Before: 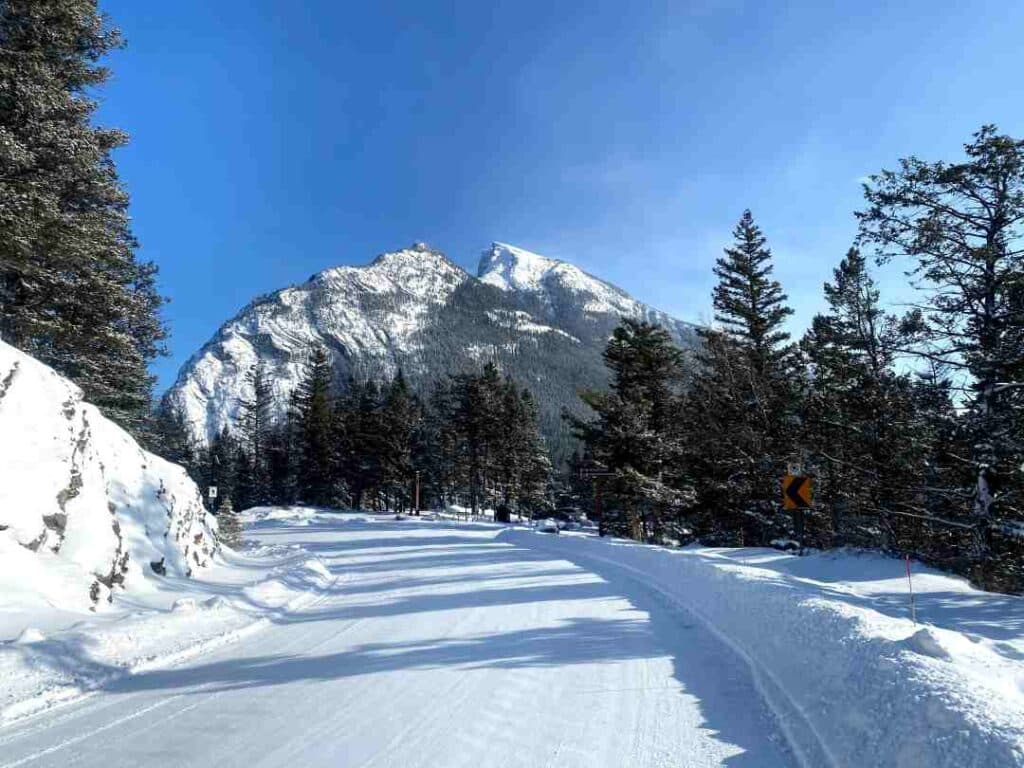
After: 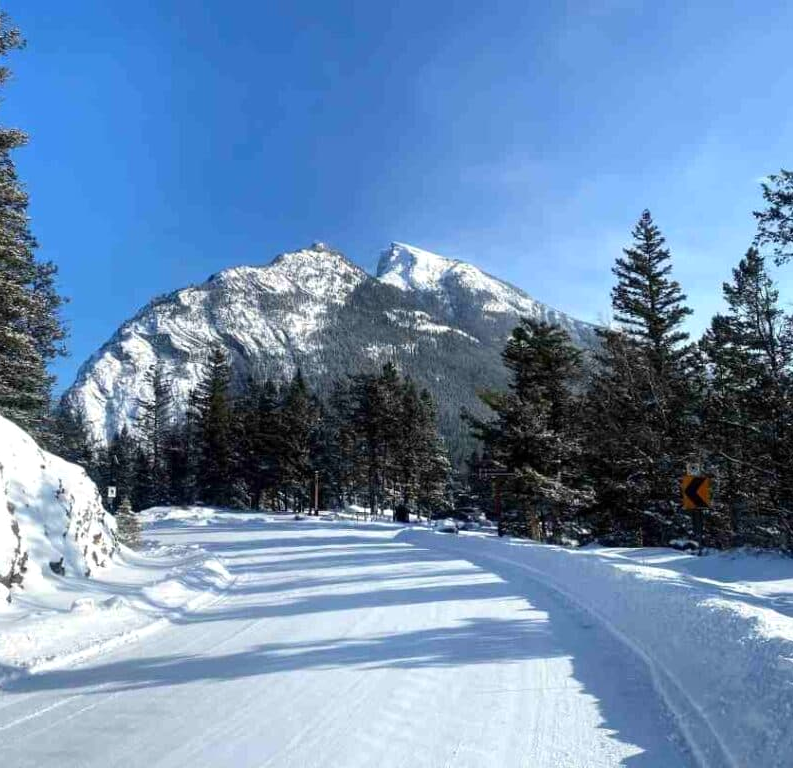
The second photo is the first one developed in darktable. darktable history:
exposure: exposure 0.081 EV, compensate highlight preservation false
crop: left 9.88%, right 12.664%
